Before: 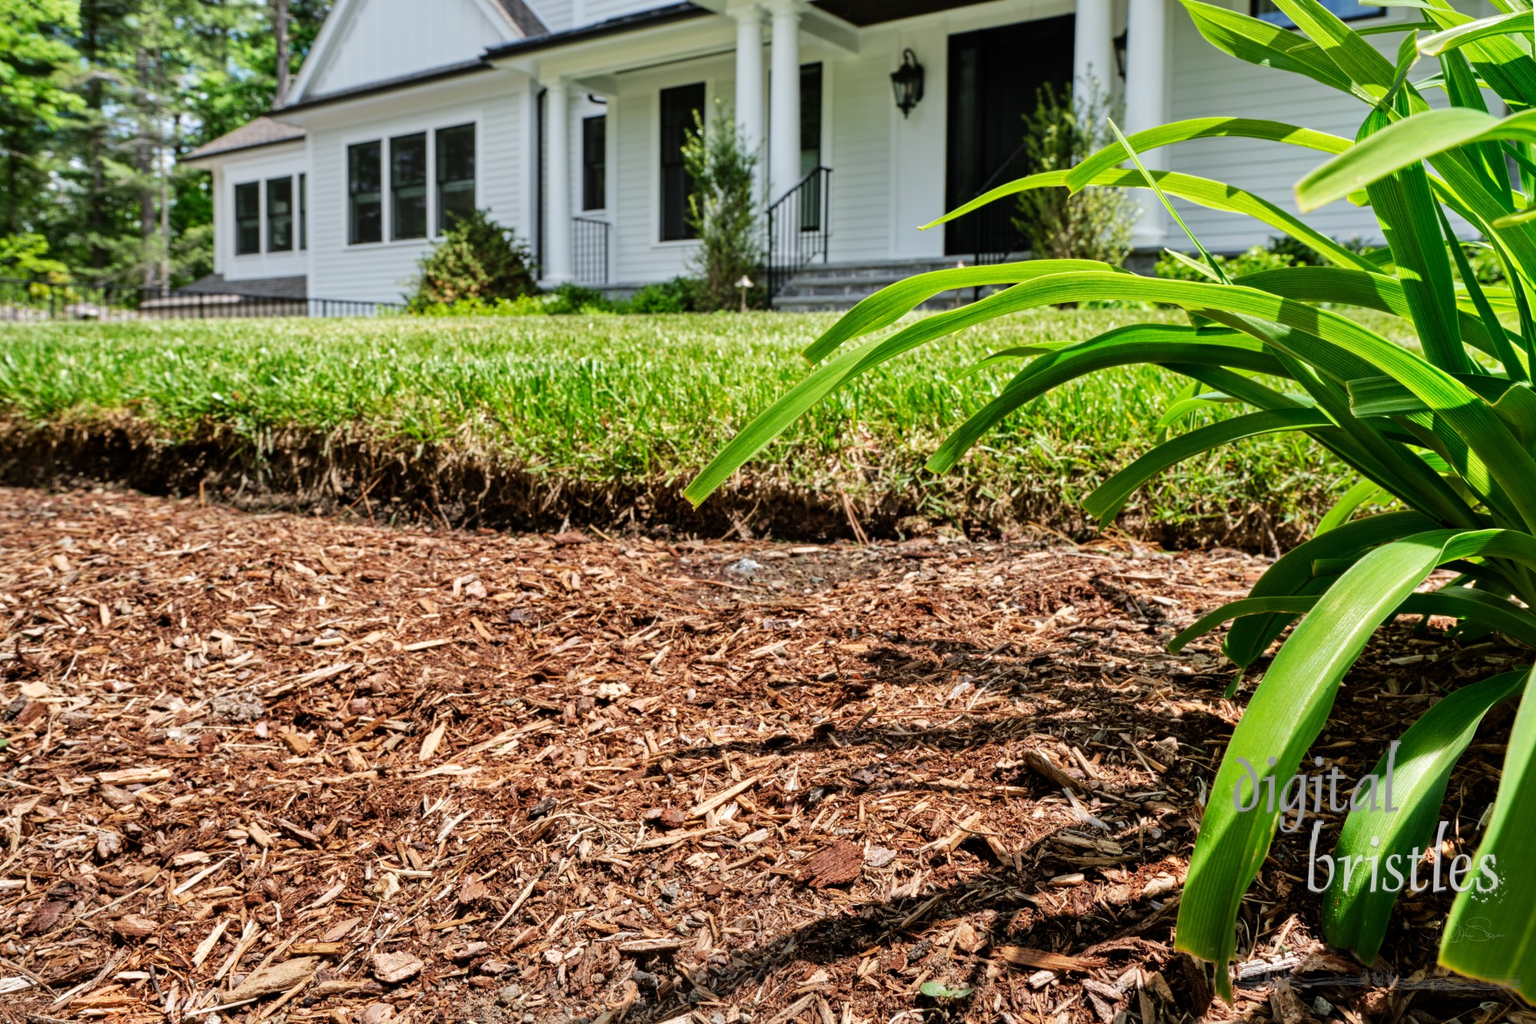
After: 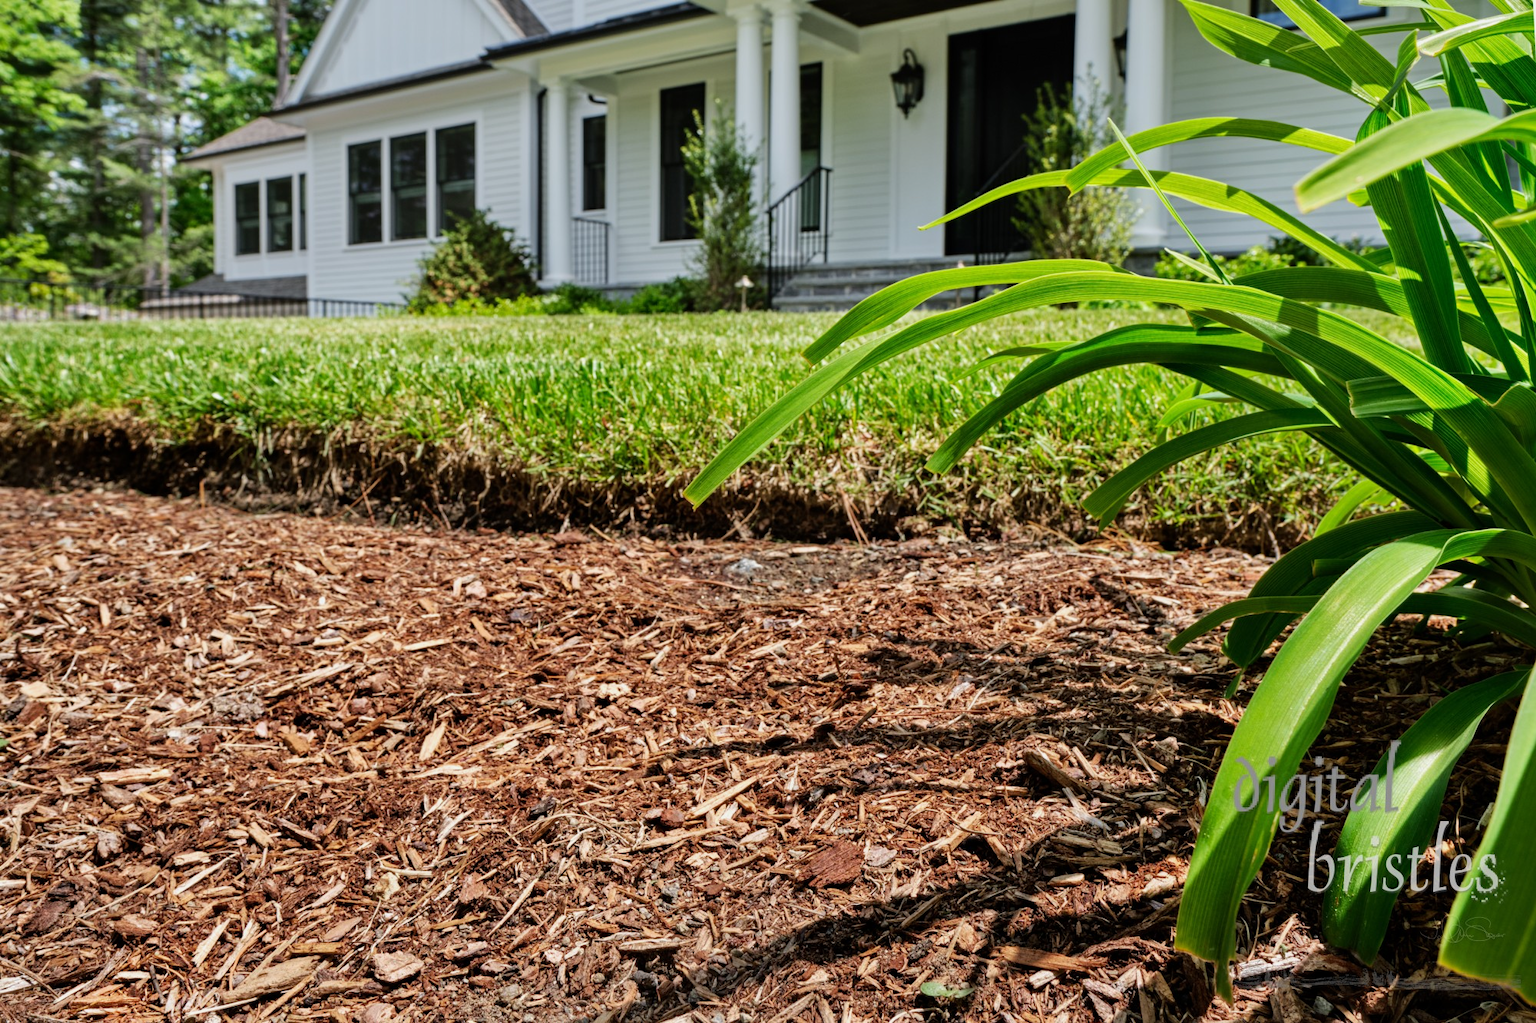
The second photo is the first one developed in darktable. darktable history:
exposure: exposure -0.174 EV, compensate highlight preservation false
